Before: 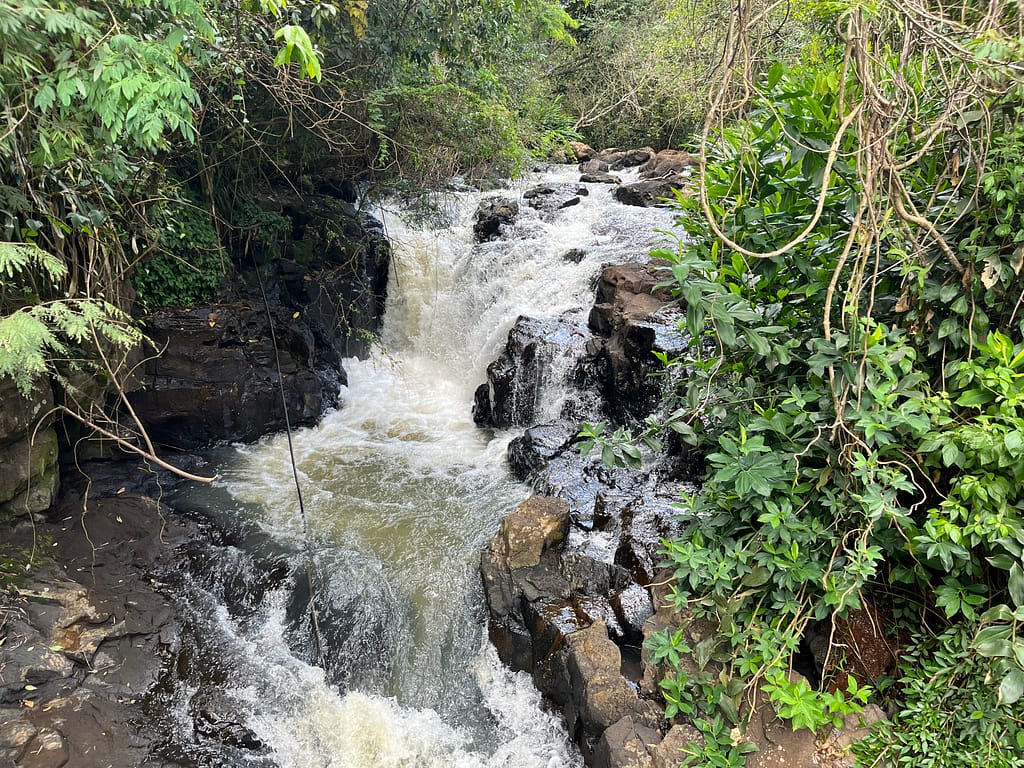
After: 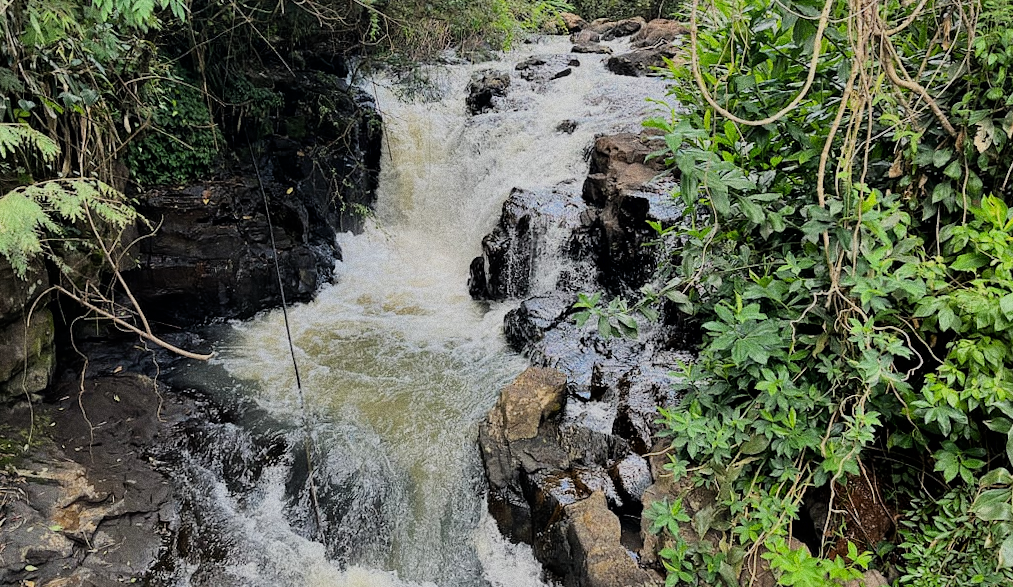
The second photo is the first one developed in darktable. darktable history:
grain: coarseness 0.09 ISO, strength 40%
filmic rgb: black relative exposure -7.15 EV, white relative exposure 5.36 EV, hardness 3.02, color science v6 (2022)
crop and rotate: top 15.774%, bottom 5.506%
rotate and perspective: rotation -1°, crop left 0.011, crop right 0.989, crop top 0.025, crop bottom 0.975
